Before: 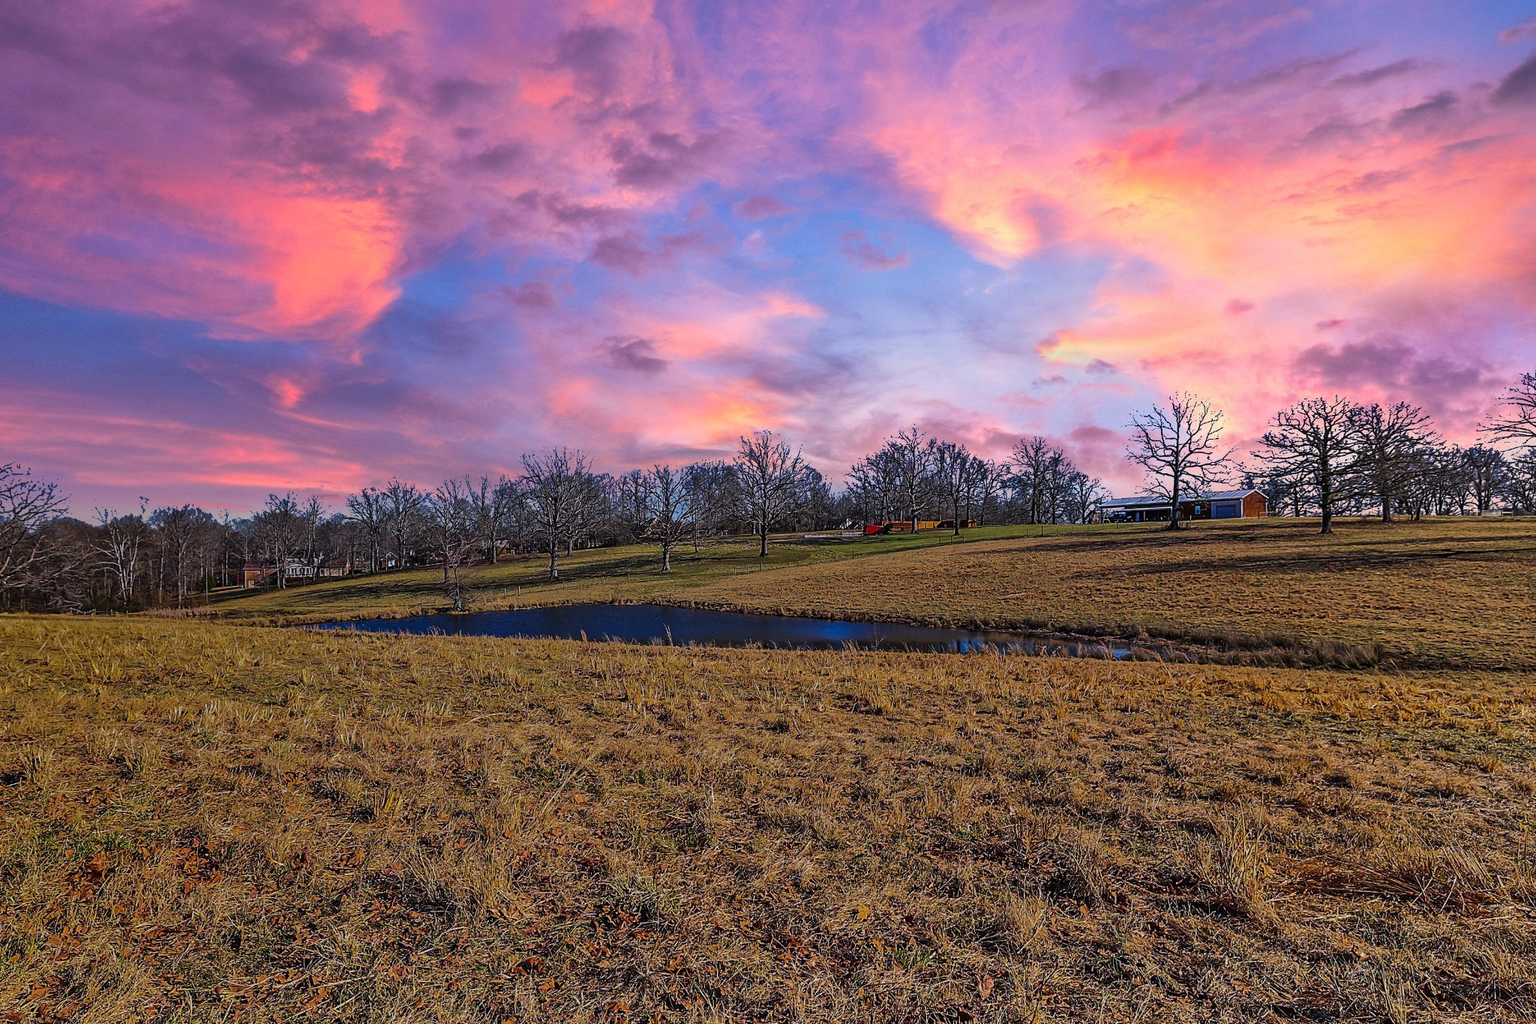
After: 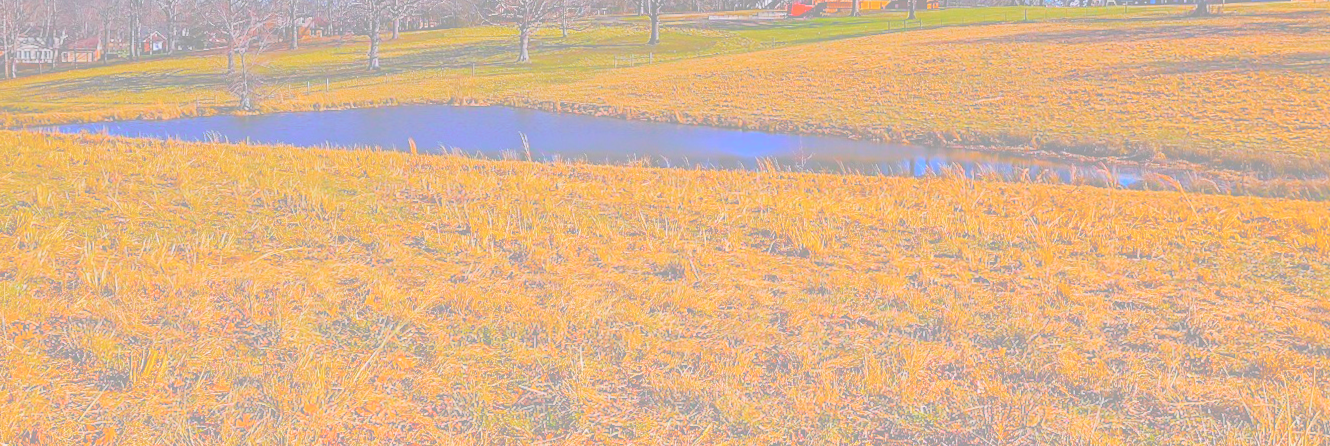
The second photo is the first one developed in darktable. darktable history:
crop: left 18.091%, top 51.13%, right 17.525%, bottom 16.85%
rotate and perspective: rotation 0.8°, automatic cropping off
color balance rgb: perceptual saturation grading › global saturation 35%, perceptual saturation grading › highlights -30%, perceptual saturation grading › shadows 35%, perceptual brilliance grading › global brilliance 3%, perceptual brilliance grading › highlights -3%, perceptual brilliance grading › shadows 3%
bloom: size 85%, threshold 5%, strength 85%
